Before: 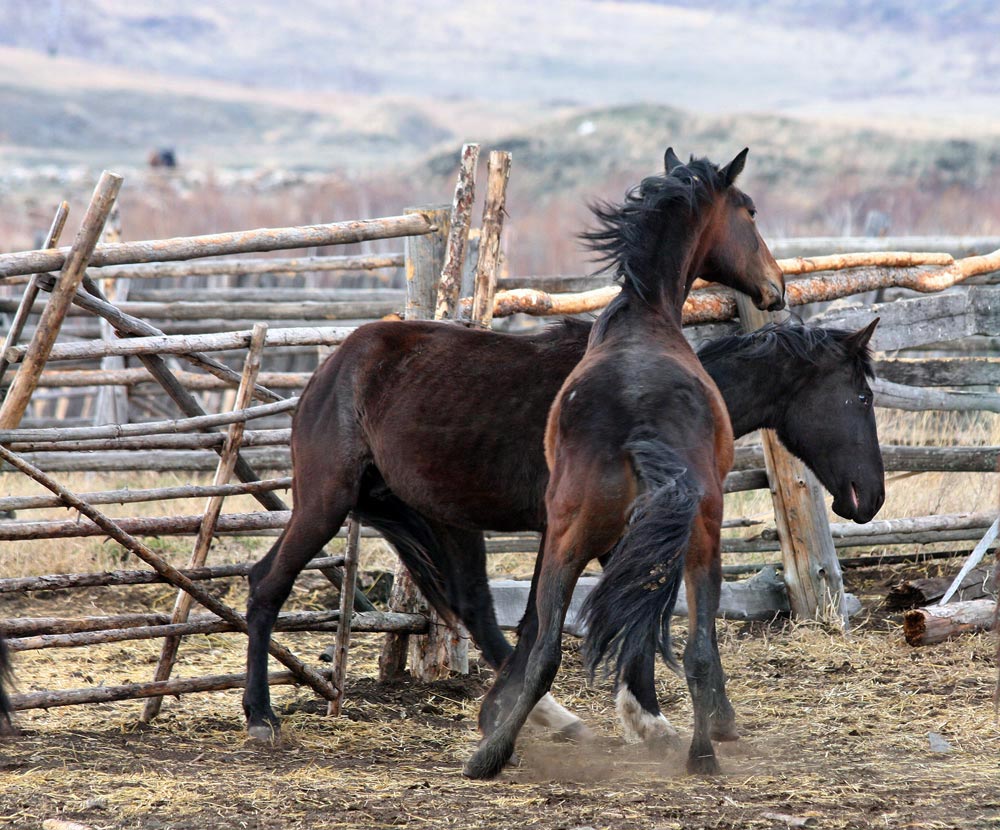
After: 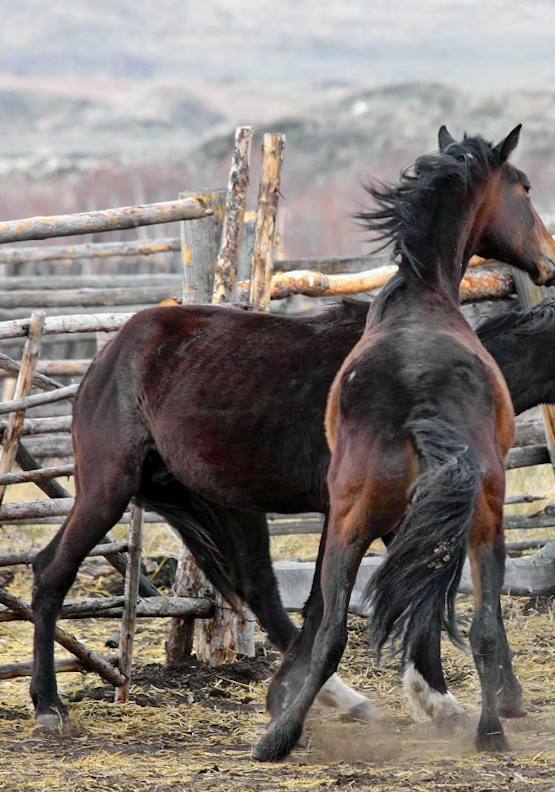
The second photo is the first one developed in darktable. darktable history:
crop: left 21.674%, right 22.086%
rotate and perspective: rotation -1.42°, crop left 0.016, crop right 0.984, crop top 0.035, crop bottom 0.965
tone curve: curves: ch0 [(0, 0) (0.037, 0.025) (0.131, 0.093) (0.275, 0.256) (0.476, 0.517) (0.607, 0.667) (0.691, 0.745) (0.789, 0.836) (0.911, 0.925) (0.997, 0.995)]; ch1 [(0, 0) (0.301, 0.3) (0.444, 0.45) (0.493, 0.495) (0.507, 0.503) (0.534, 0.533) (0.582, 0.58) (0.658, 0.693) (0.746, 0.77) (1, 1)]; ch2 [(0, 0) (0.246, 0.233) (0.36, 0.352) (0.415, 0.418) (0.476, 0.492) (0.502, 0.504) (0.525, 0.518) (0.539, 0.544) (0.586, 0.602) (0.634, 0.651) (0.706, 0.727) (0.853, 0.852) (1, 0.951)], color space Lab, independent channels, preserve colors none
shadows and highlights: on, module defaults
contrast brightness saturation: contrast 0.01, saturation -0.05
